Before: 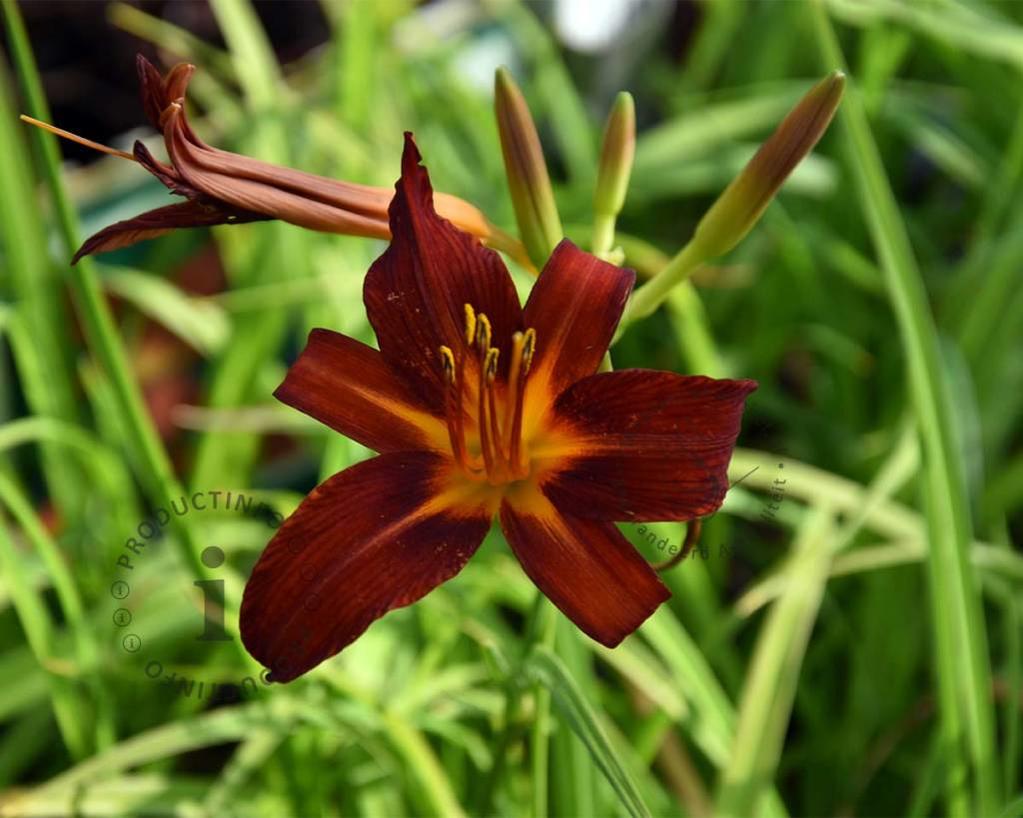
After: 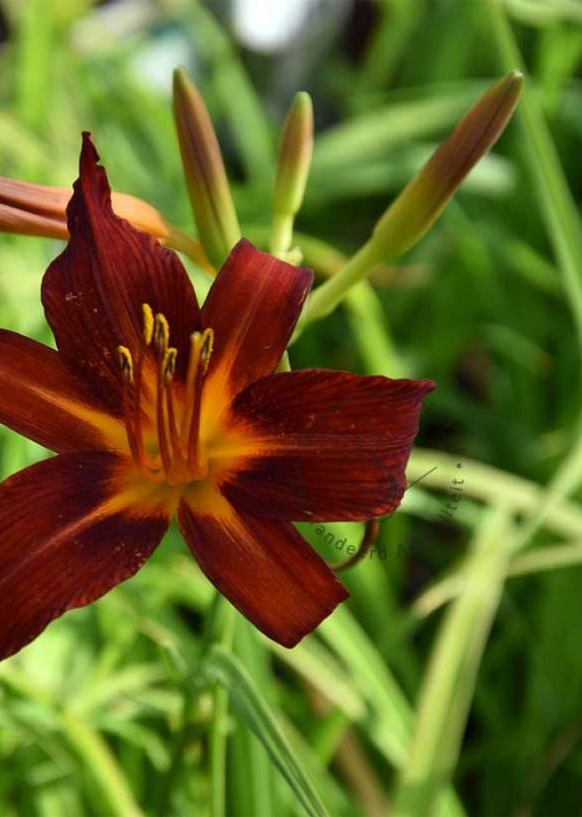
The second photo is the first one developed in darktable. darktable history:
crop: left 31.564%, top 0.019%, right 11.472%
